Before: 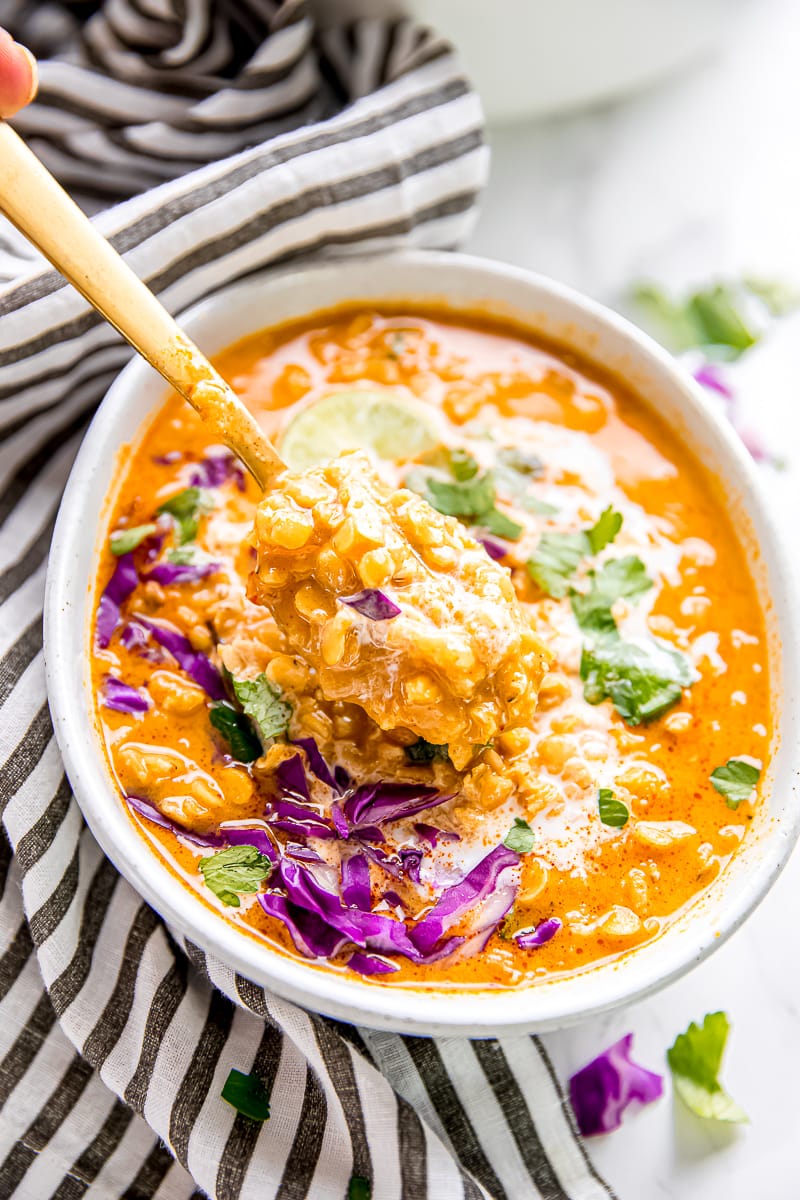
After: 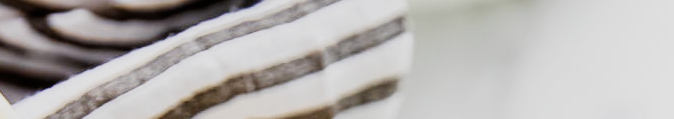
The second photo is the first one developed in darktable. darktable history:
crop and rotate: left 9.644%, top 9.491%, right 6.021%, bottom 80.509%
sigmoid: contrast 1.69, skew -0.23, preserve hue 0%, red attenuation 0.1, red rotation 0.035, green attenuation 0.1, green rotation -0.017, blue attenuation 0.15, blue rotation -0.052, base primaries Rec2020
